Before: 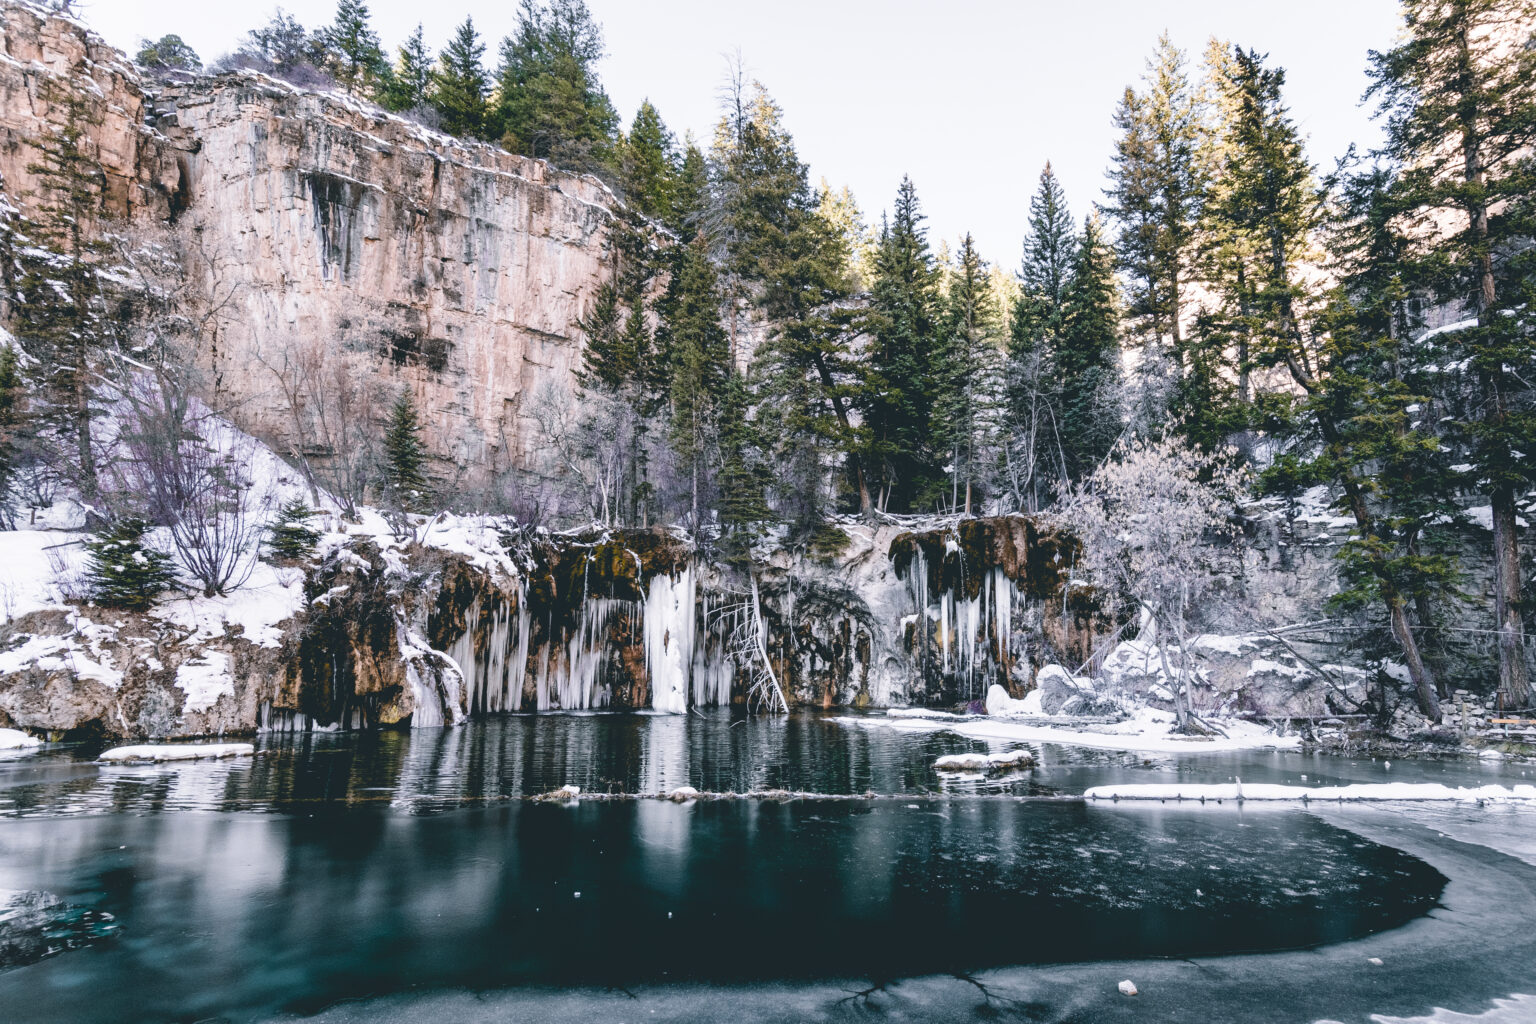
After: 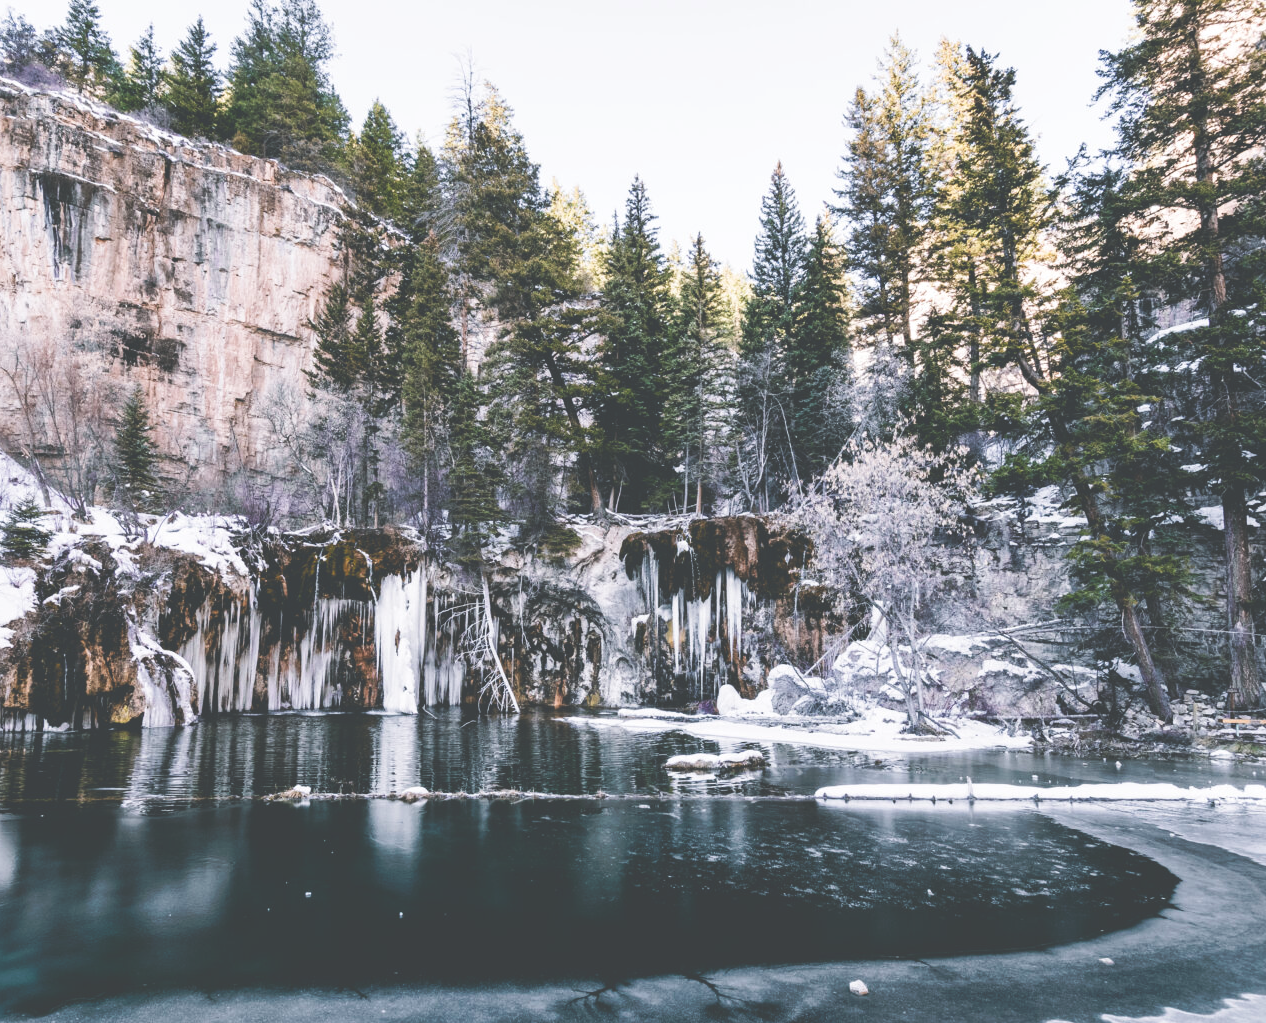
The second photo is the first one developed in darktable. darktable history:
tone curve: curves: ch0 [(0, 0) (0.003, 0.224) (0.011, 0.229) (0.025, 0.234) (0.044, 0.242) (0.069, 0.249) (0.1, 0.256) (0.136, 0.265) (0.177, 0.285) (0.224, 0.304) (0.277, 0.337) (0.335, 0.385) (0.399, 0.435) (0.468, 0.507) (0.543, 0.59) (0.623, 0.674) (0.709, 0.763) (0.801, 0.852) (0.898, 0.931) (1, 1)], preserve colors none
tone equalizer: edges refinement/feathering 500, mask exposure compensation -1.57 EV, preserve details no
crop: left 17.577%, bottom 0.021%
